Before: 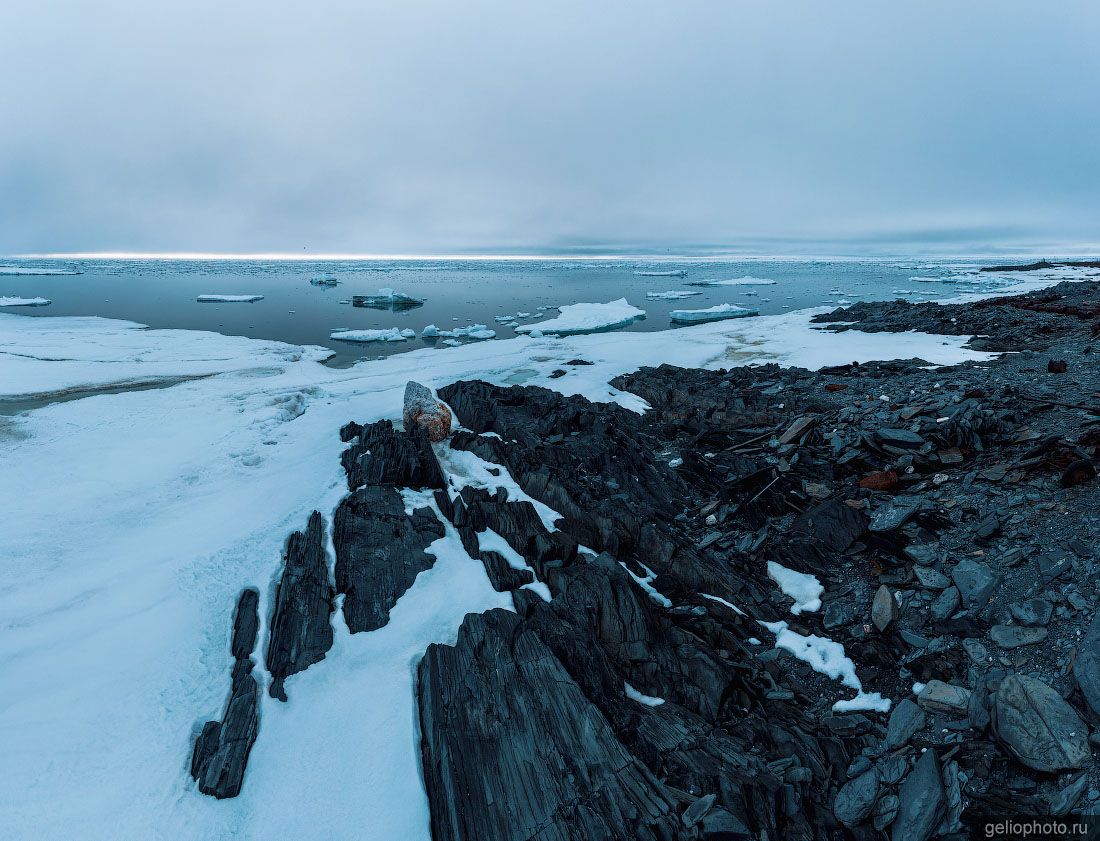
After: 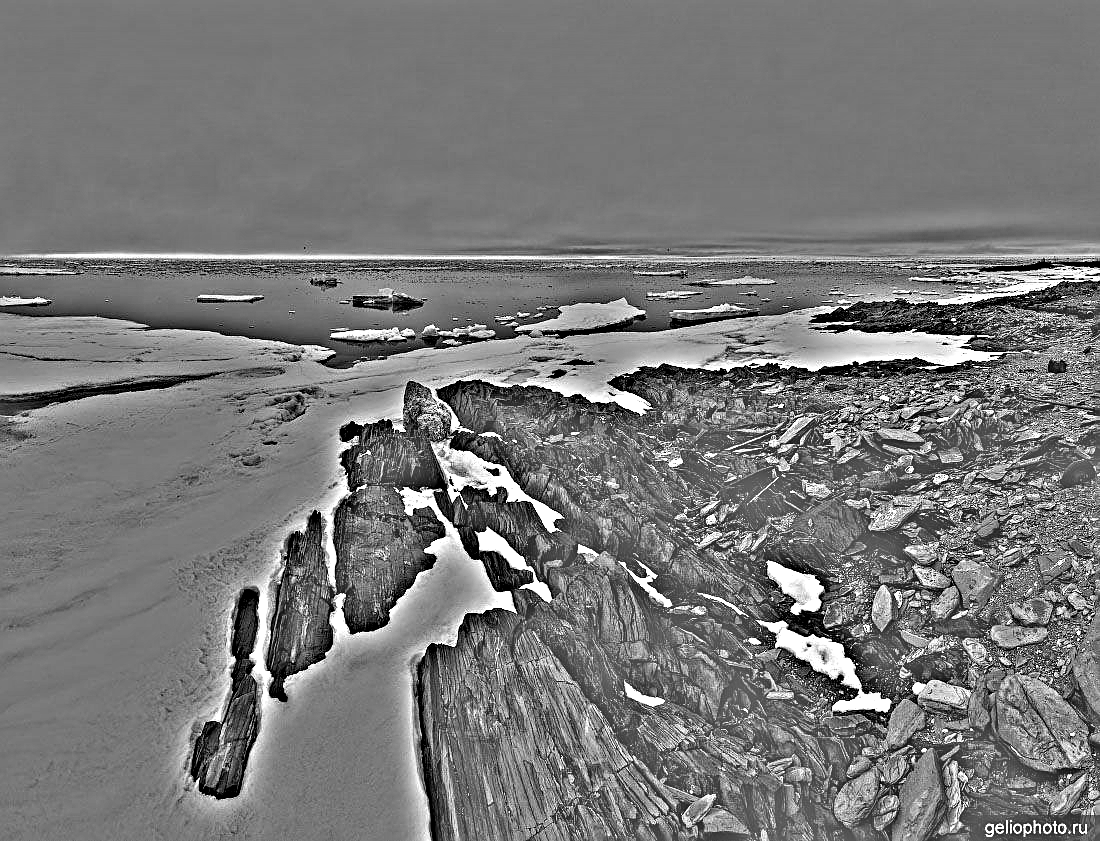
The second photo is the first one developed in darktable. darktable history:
highpass: sharpness 49.79%, contrast boost 49.79%
sharpen: on, module defaults
